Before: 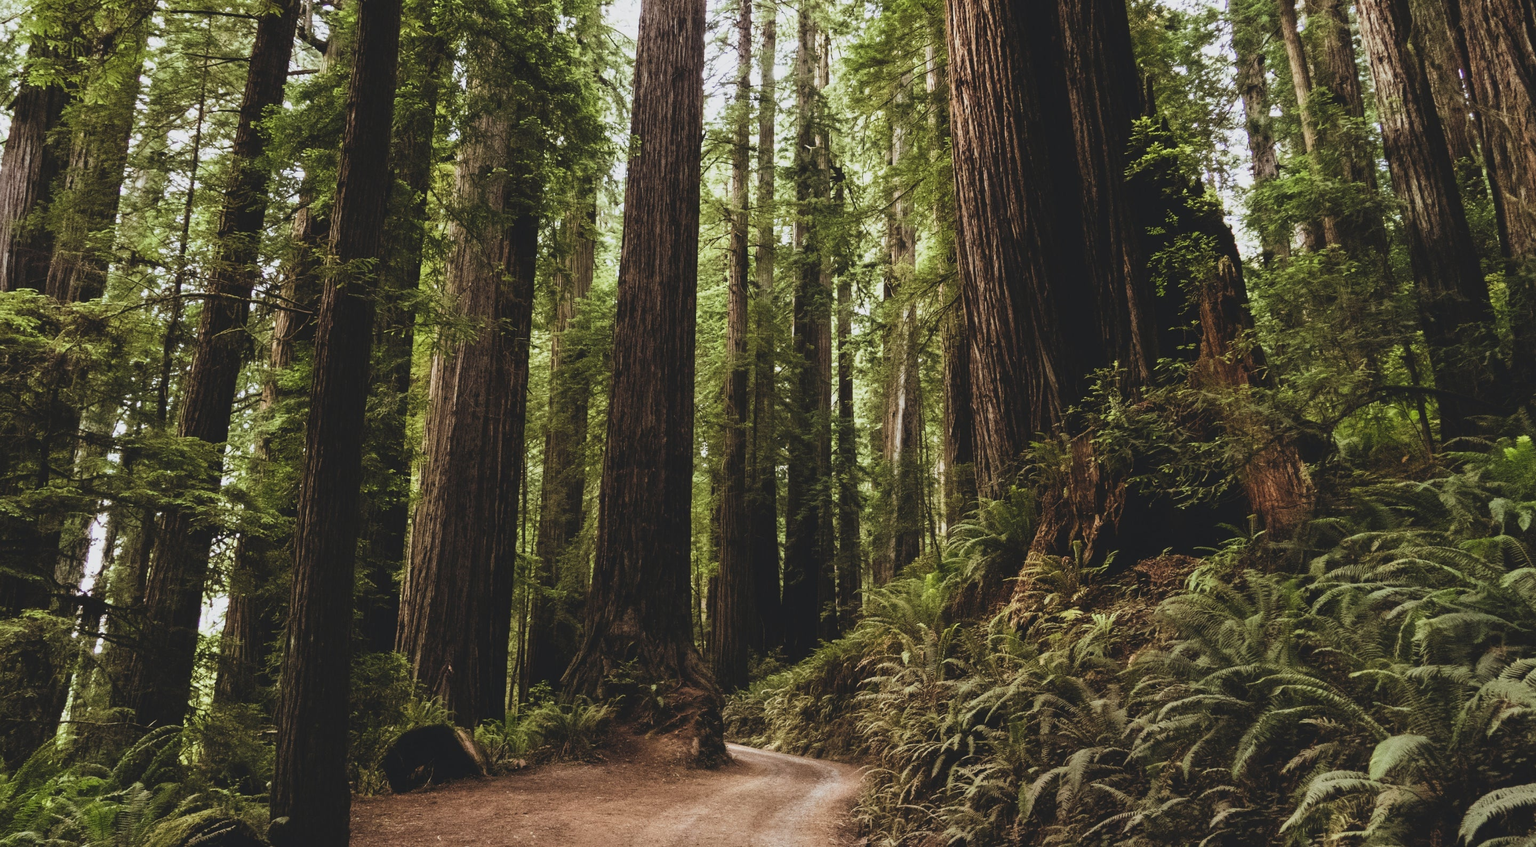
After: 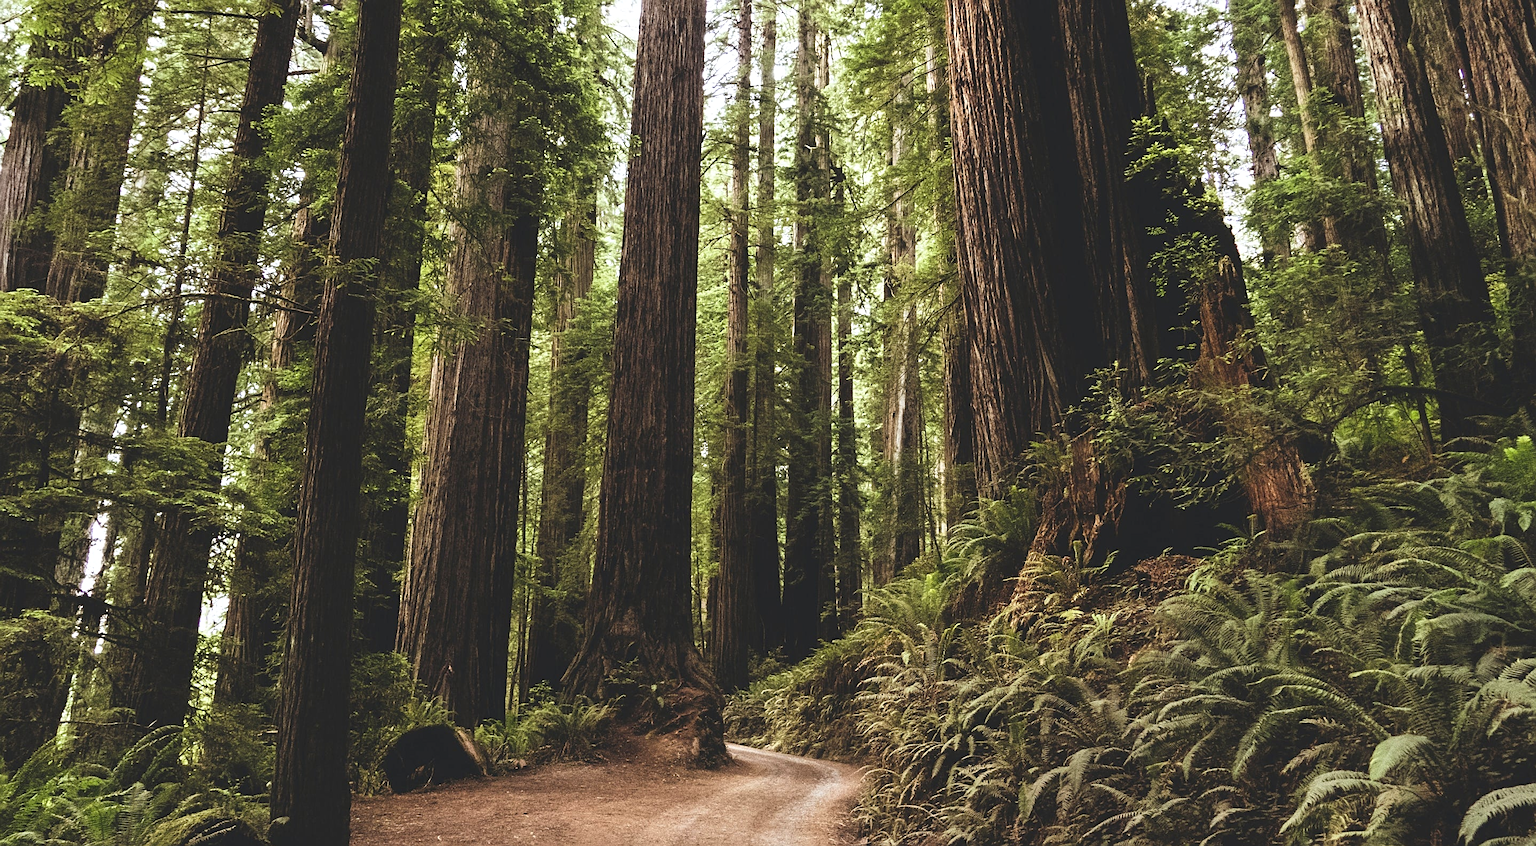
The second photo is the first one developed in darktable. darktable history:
sharpen: on, module defaults
exposure: black level correction 0, exposure 0.394 EV, compensate exposure bias true, compensate highlight preservation false
